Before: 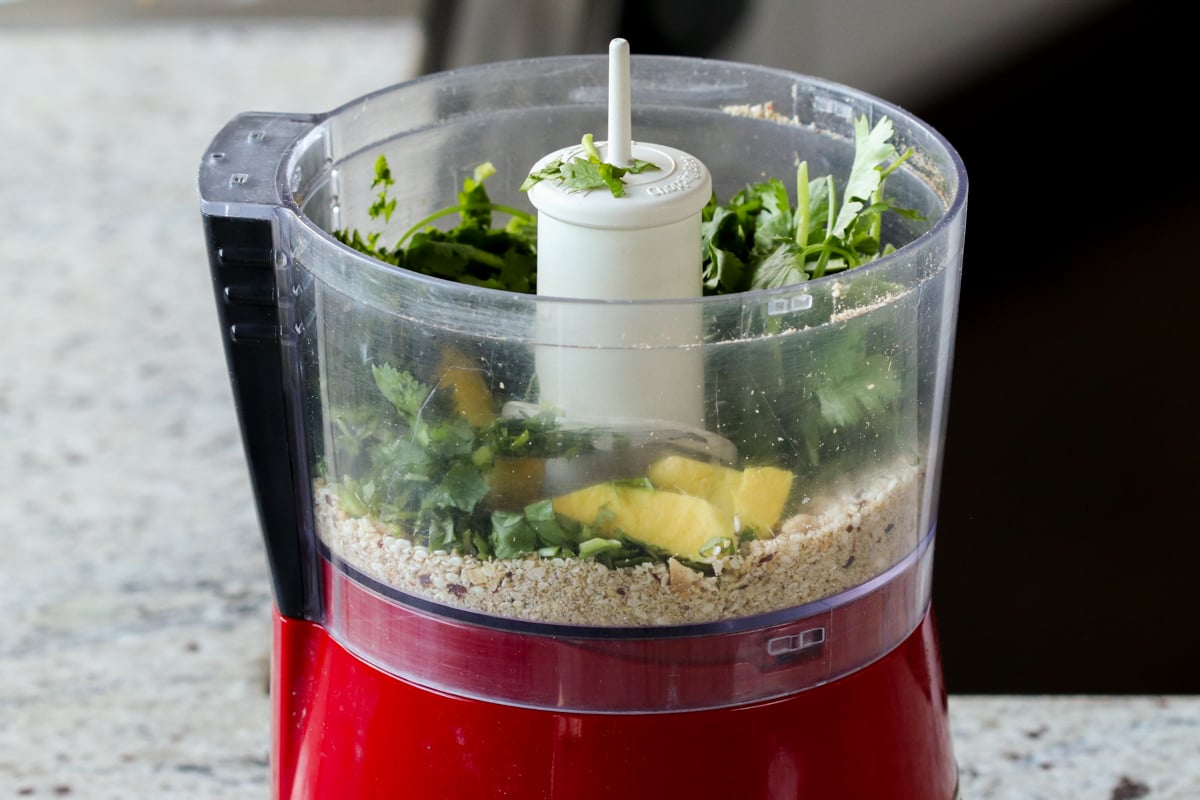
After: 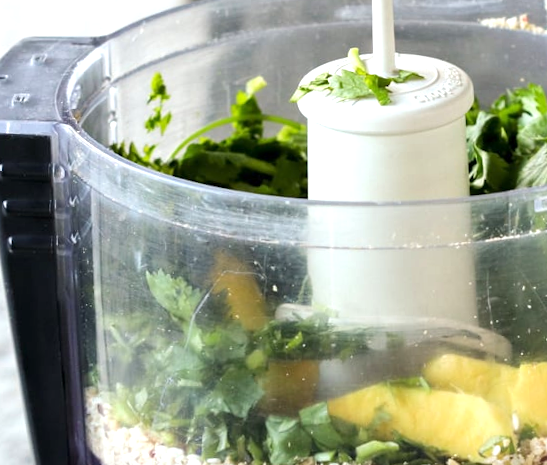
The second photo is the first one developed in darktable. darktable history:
rotate and perspective: rotation -1.68°, lens shift (vertical) -0.146, crop left 0.049, crop right 0.912, crop top 0.032, crop bottom 0.96
crop: left 17.835%, top 7.675%, right 32.881%, bottom 32.213%
exposure: exposure 0.661 EV, compensate highlight preservation false
